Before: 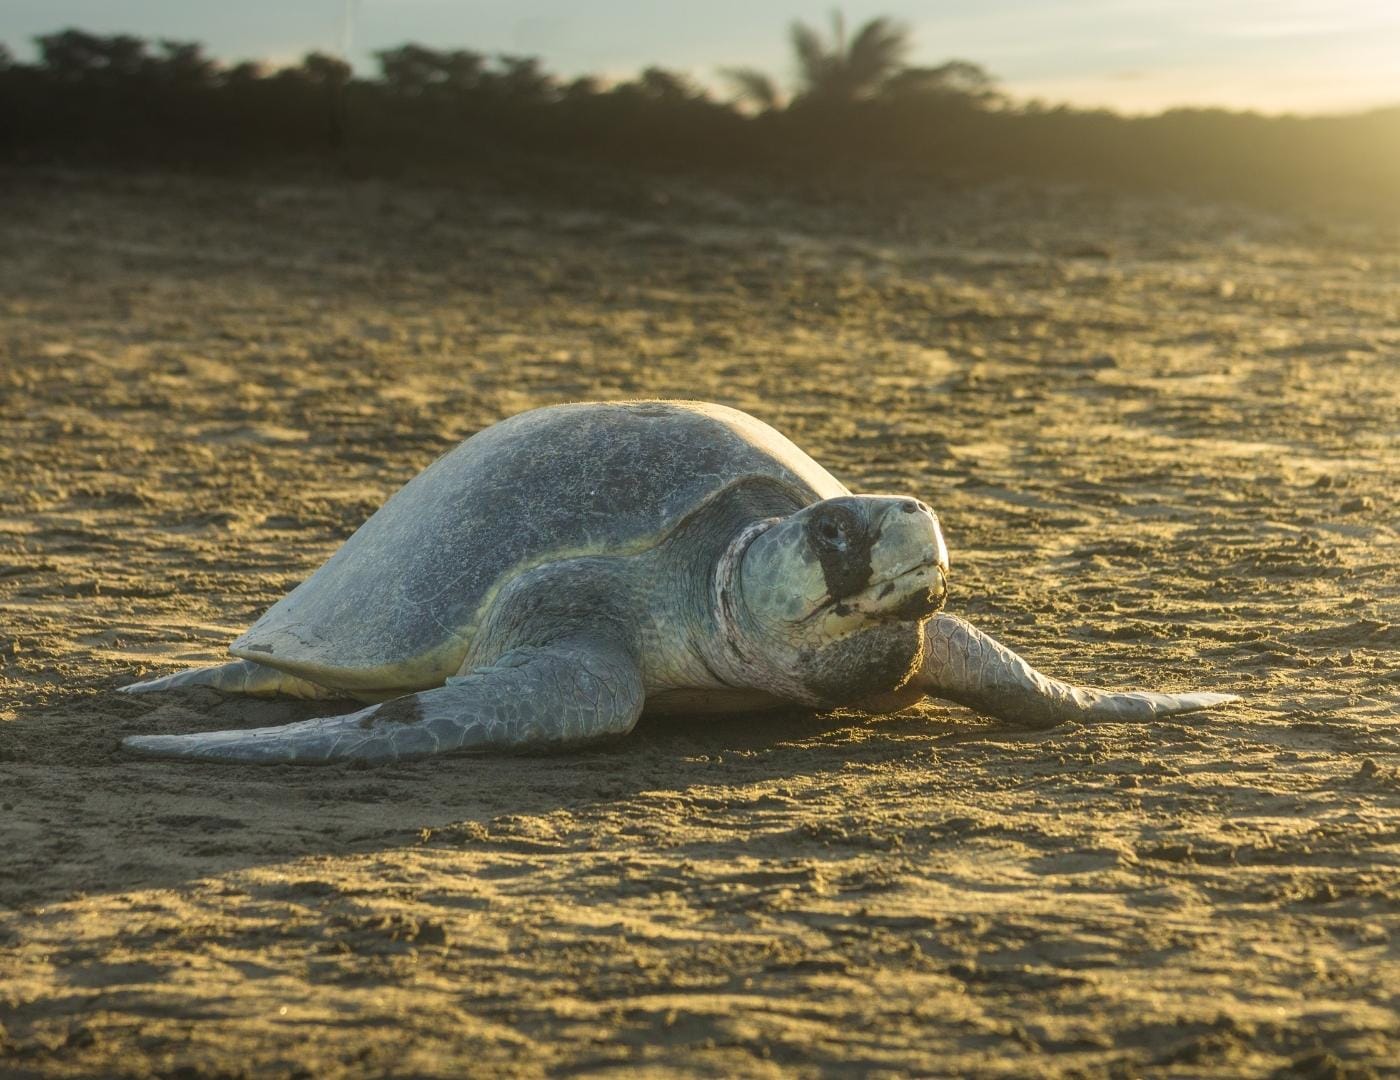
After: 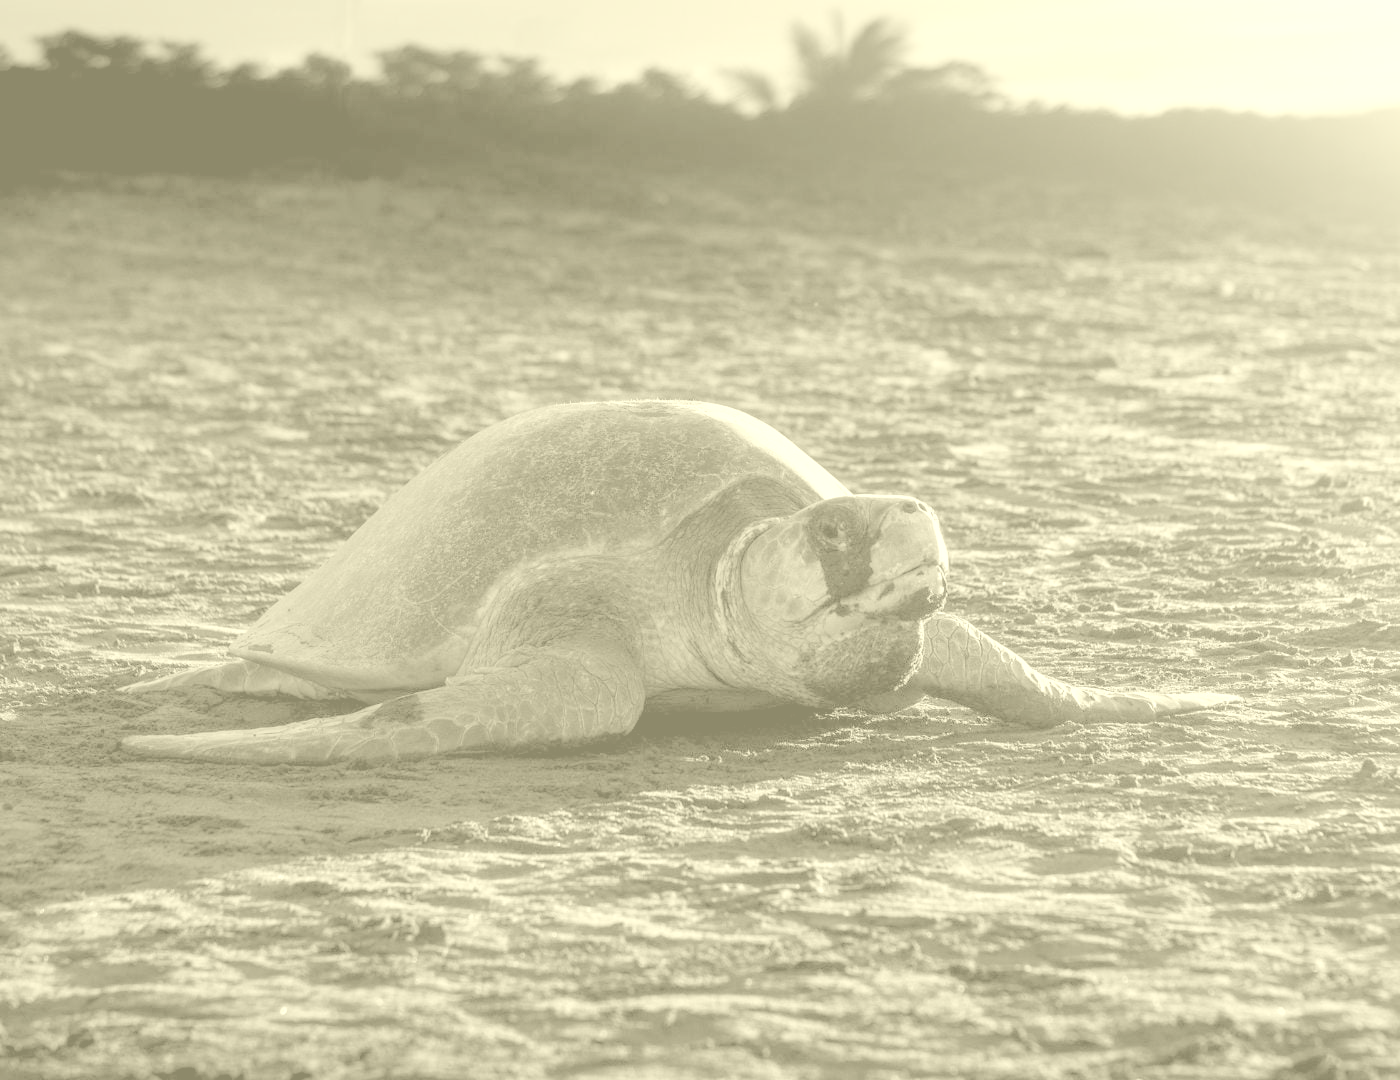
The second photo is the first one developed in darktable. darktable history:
color balance: lift [0.975, 0.993, 1, 1.015], gamma [1.1, 1, 1, 0.945], gain [1, 1.04, 1, 0.95]
colorize: hue 43.2°, saturation 40%, version 1
exposure: exposure 0.081 EV, compensate highlight preservation false
